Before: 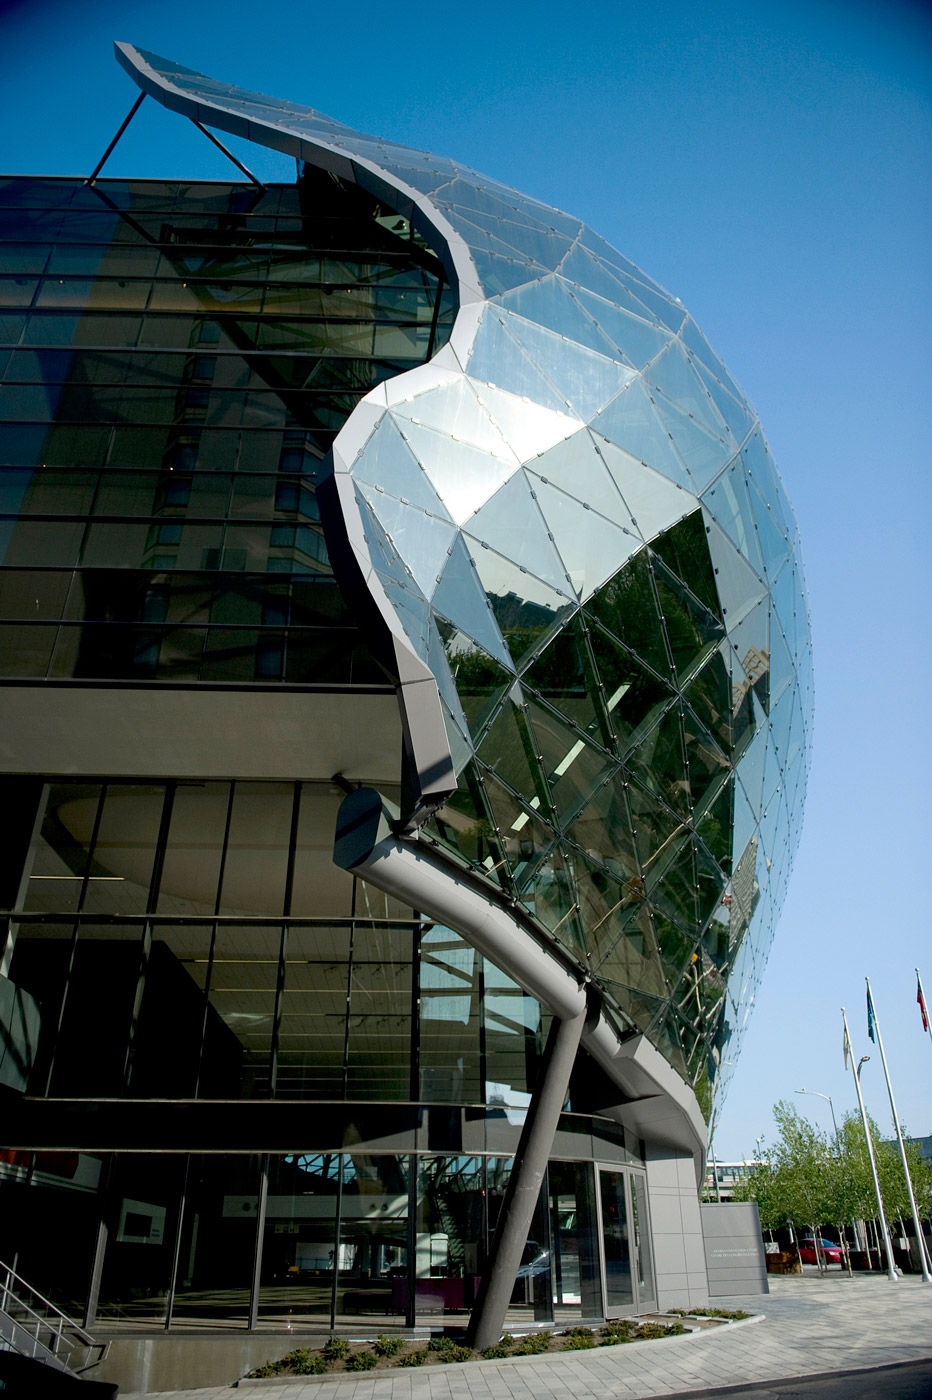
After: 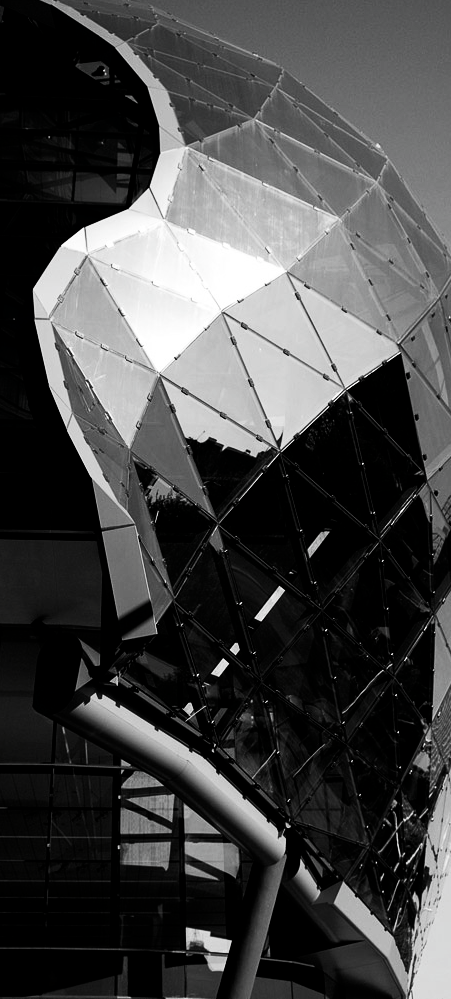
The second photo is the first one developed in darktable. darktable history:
base curve: curves: ch0 [(0, 0) (0.028, 0.03) (0.121, 0.232) (0.46, 0.748) (0.859, 0.968) (1, 1)]
crop: left 32.191%, top 11.002%, right 18.778%, bottom 17.587%
contrast brightness saturation: contrast 0.023, brightness -0.995, saturation -0.991
